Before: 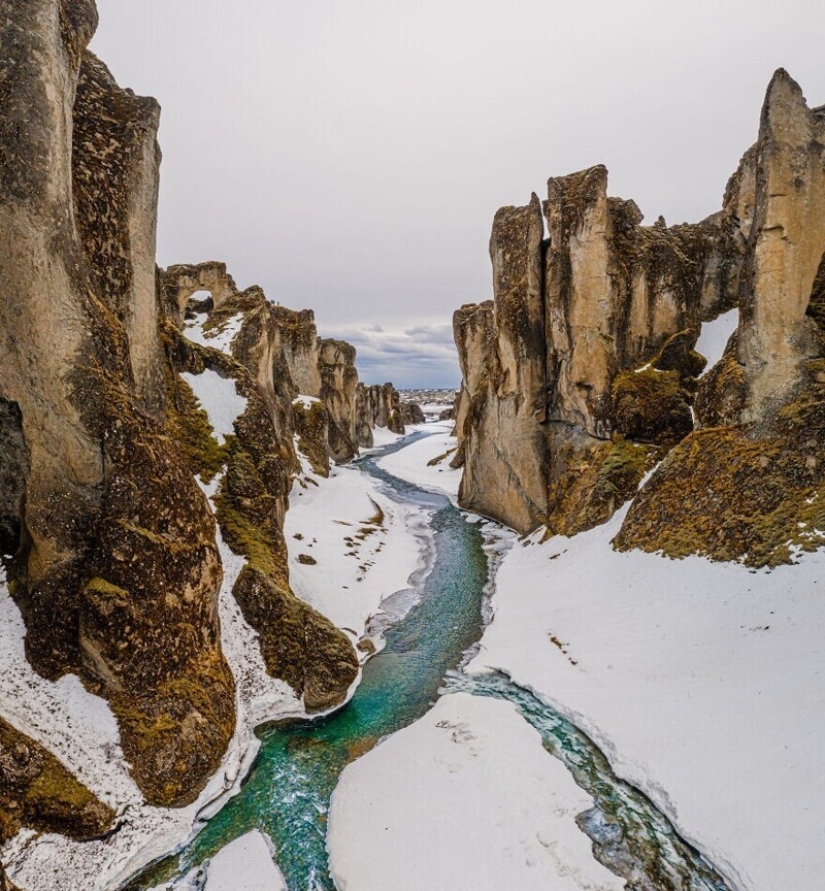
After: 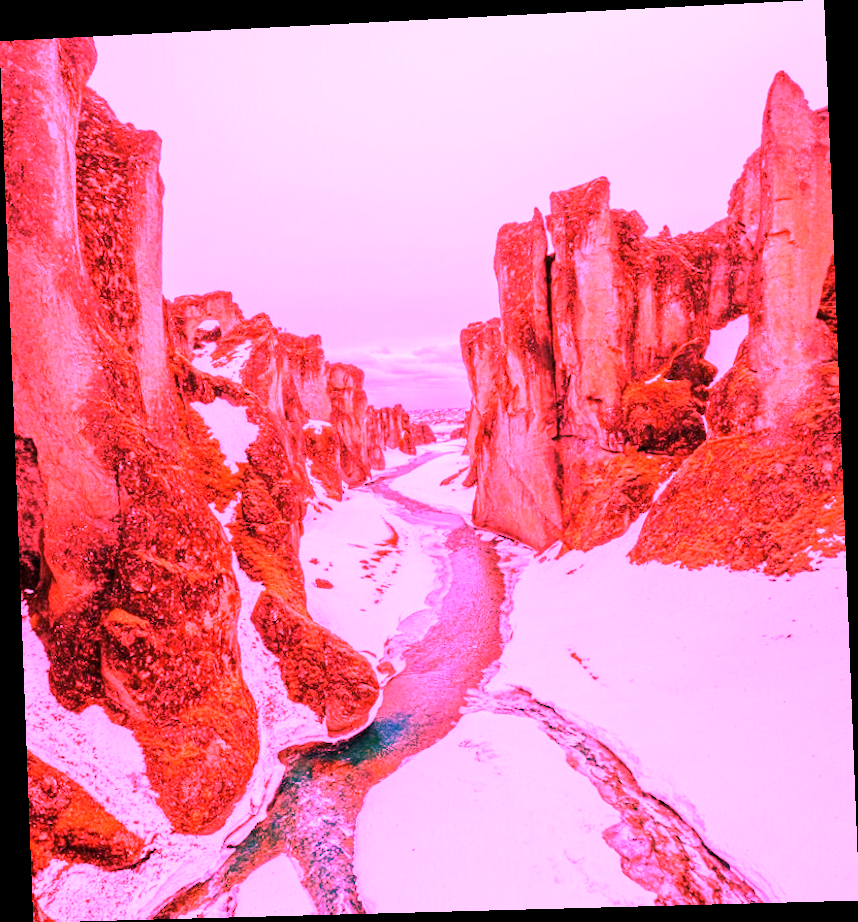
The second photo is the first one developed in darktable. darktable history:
white balance: red 4.26, blue 1.802
rotate and perspective: rotation -2.22°, lens shift (horizontal) -0.022, automatic cropping off
